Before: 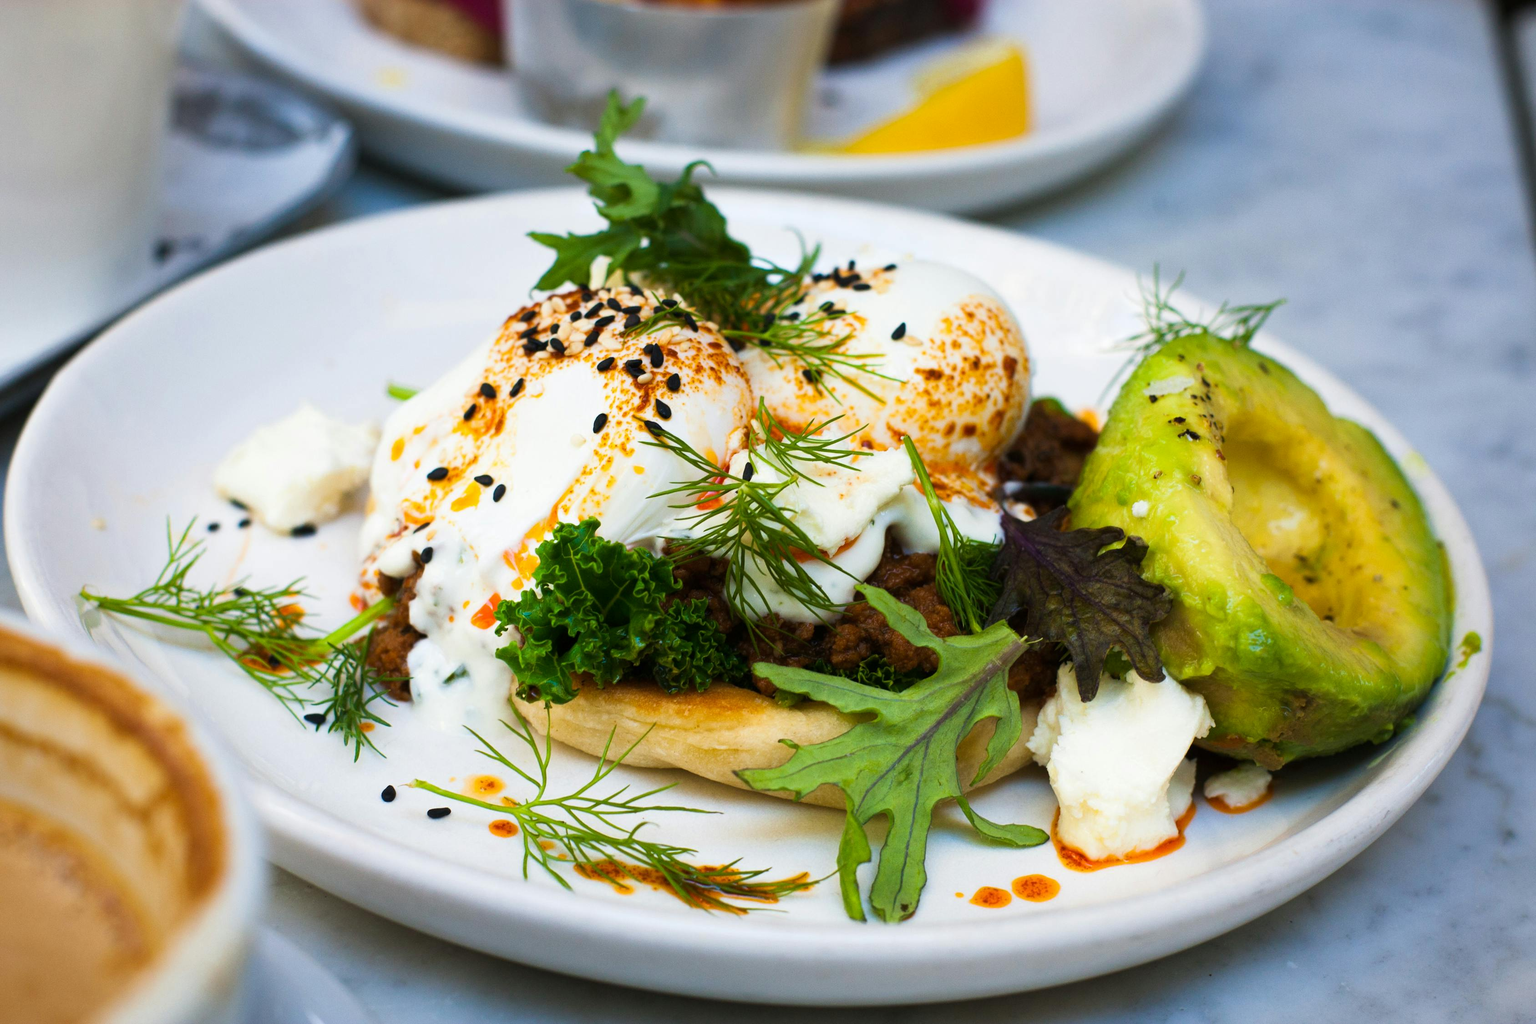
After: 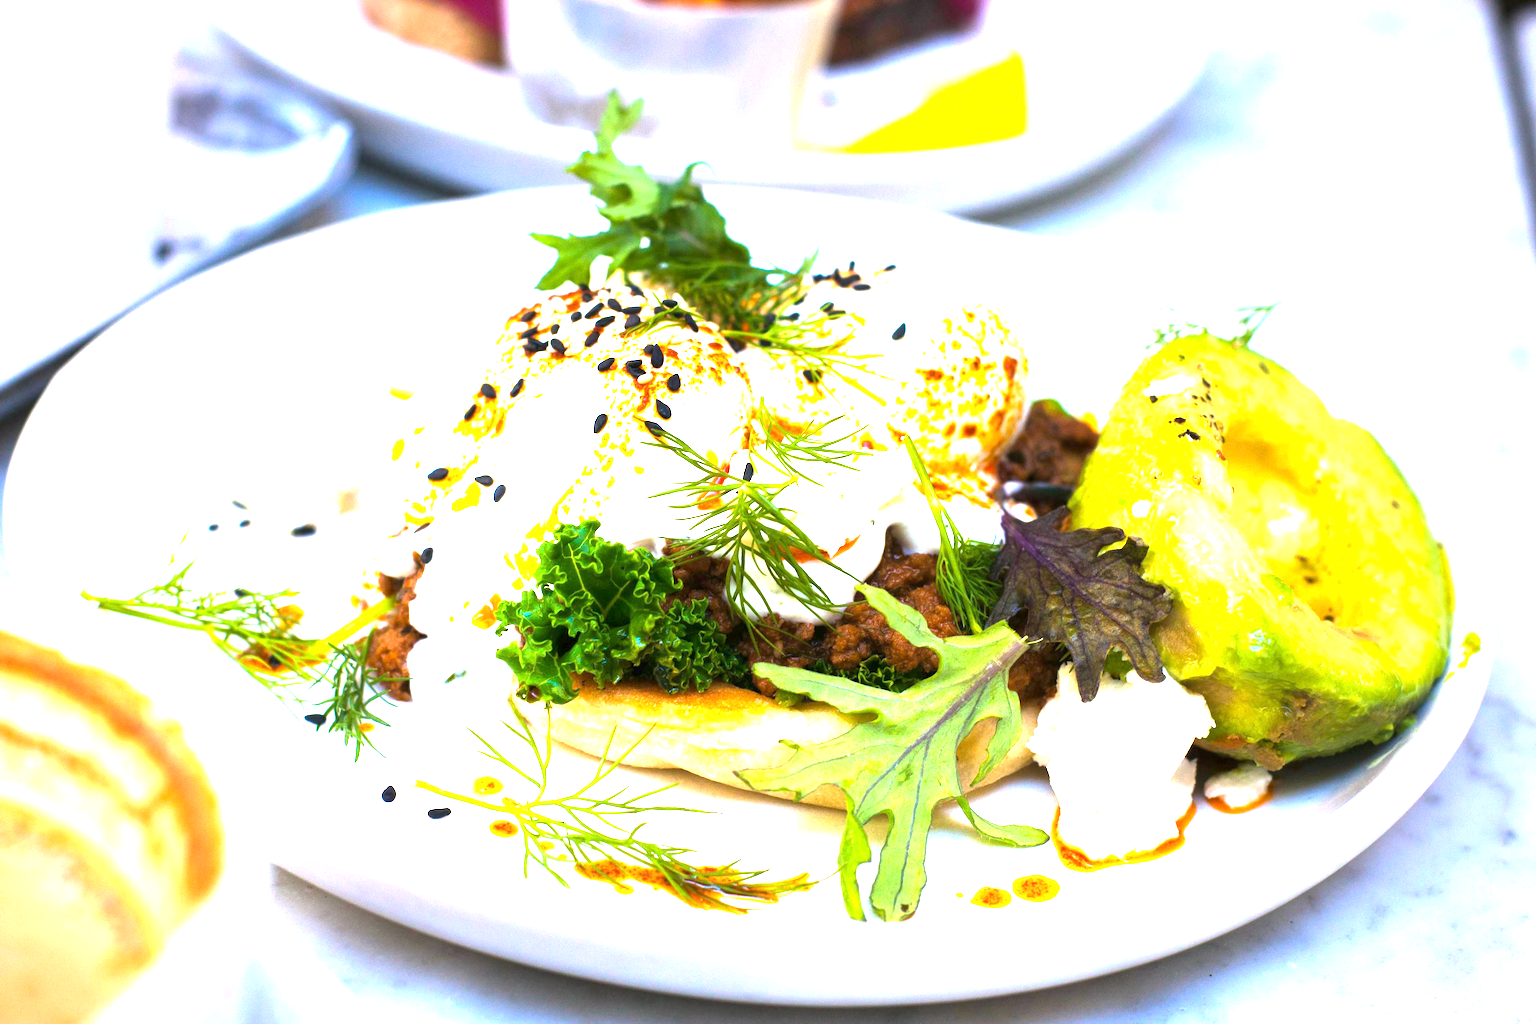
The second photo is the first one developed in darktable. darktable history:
white balance: red 1.042, blue 1.17
exposure: exposure 2 EV, compensate highlight preservation false
